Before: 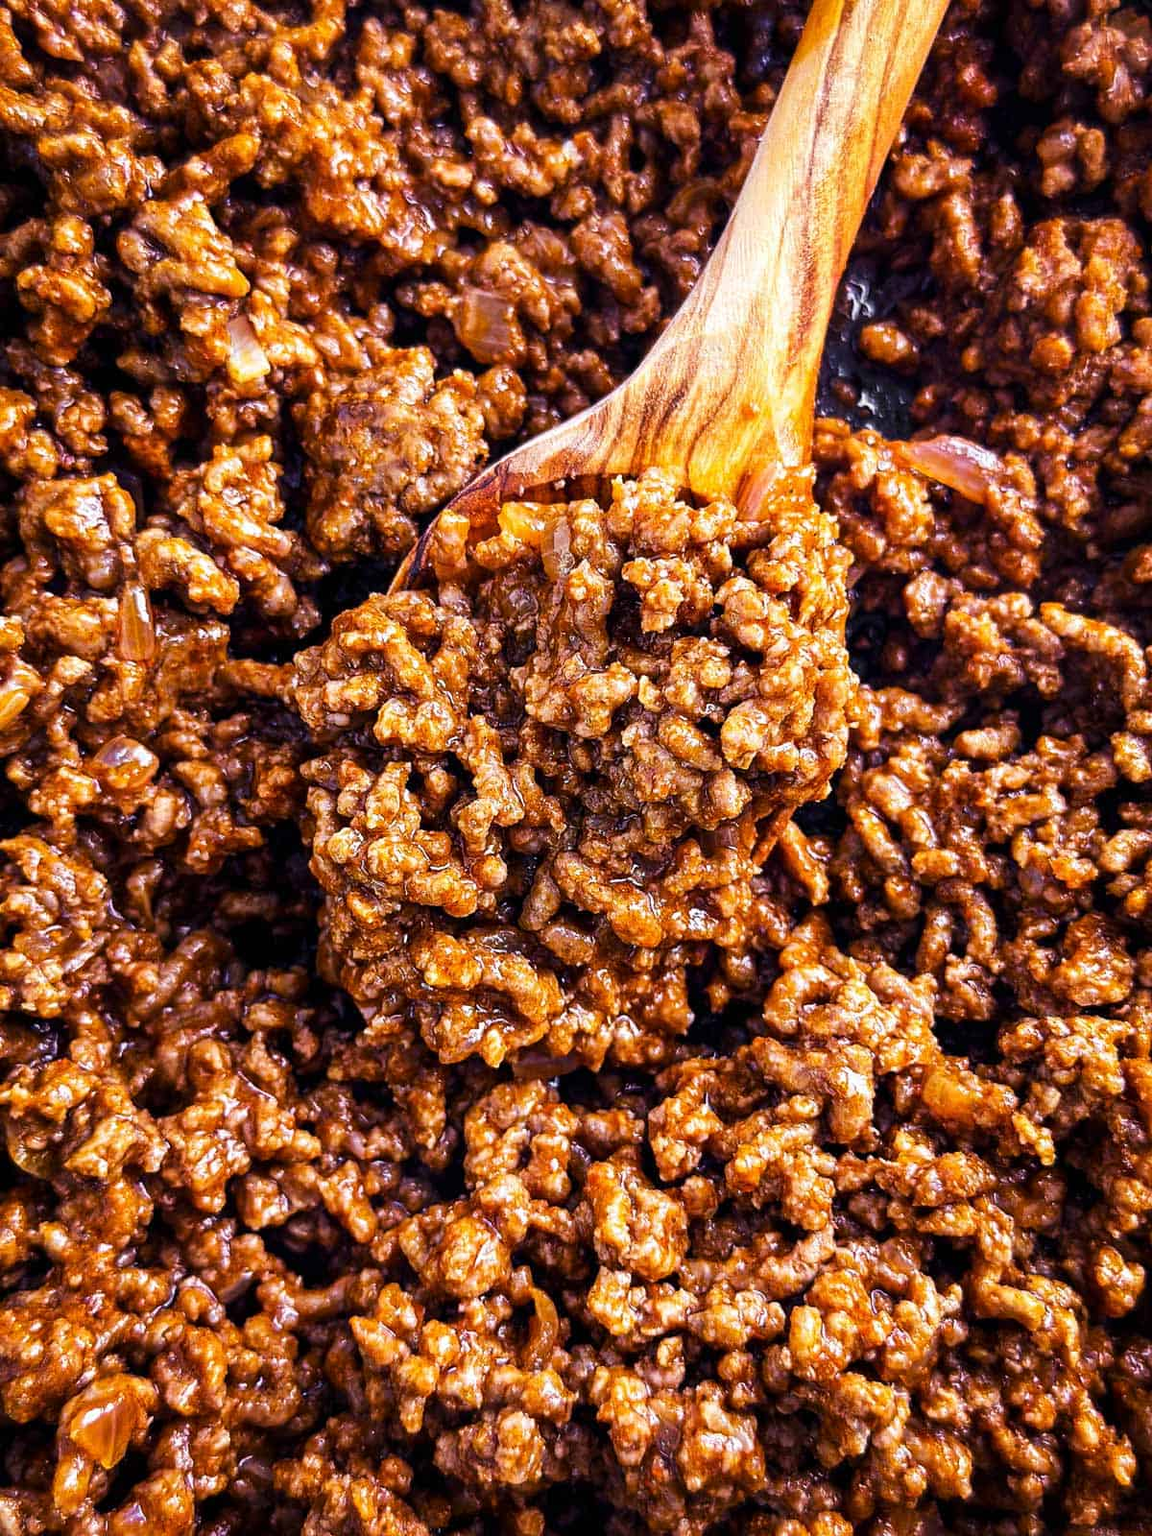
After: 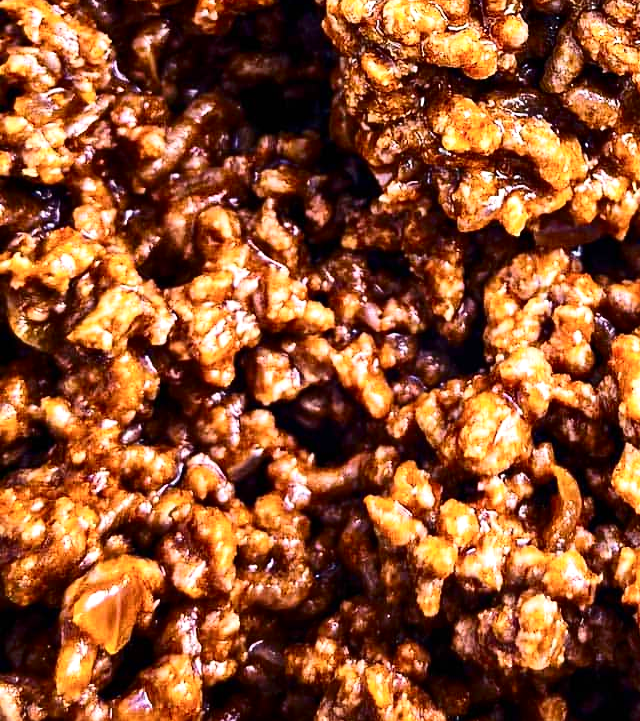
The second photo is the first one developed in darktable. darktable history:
contrast brightness saturation: contrast 0.28
crop and rotate: top 54.778%, right 46.61%, bottom 0.159%
exposure: exposure 0.4 EV, compensate highlight preservation false
